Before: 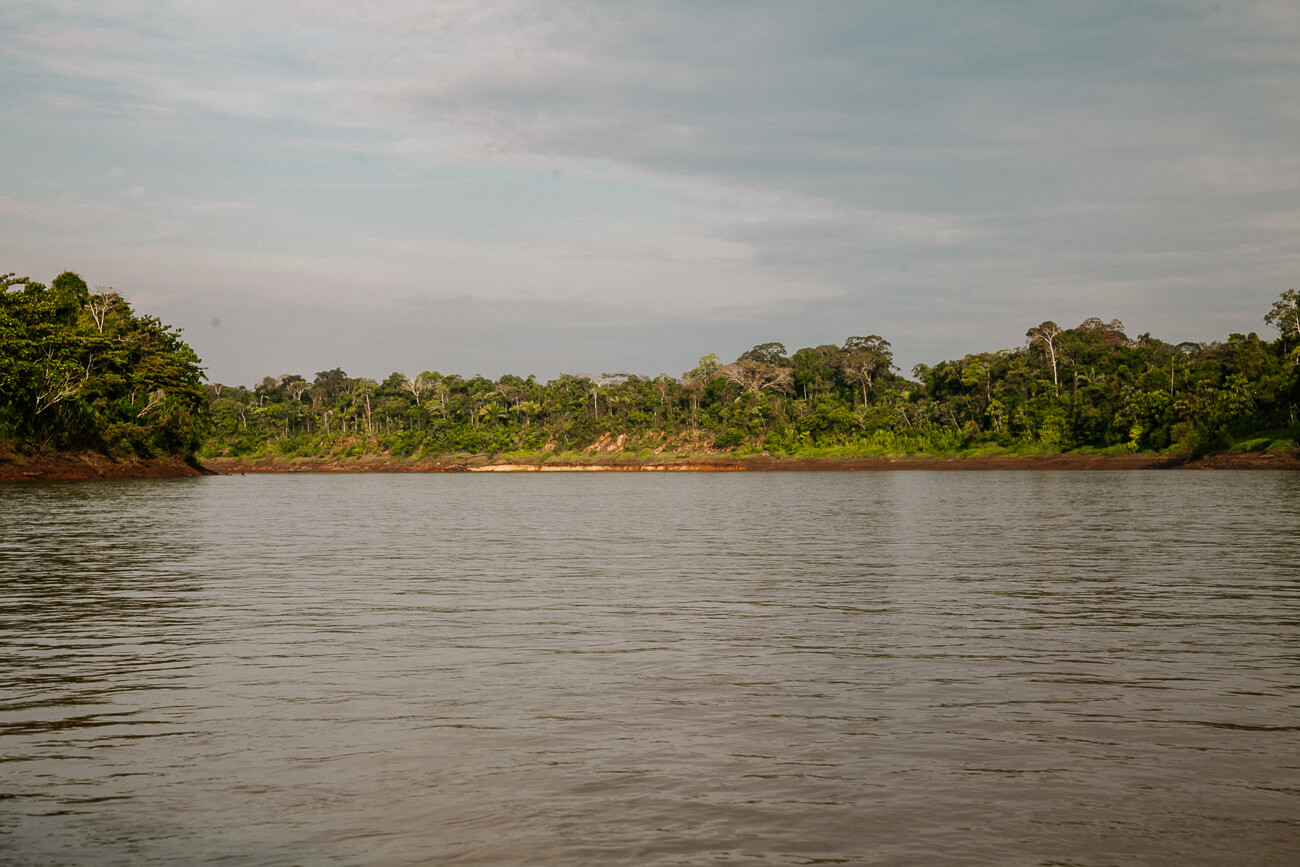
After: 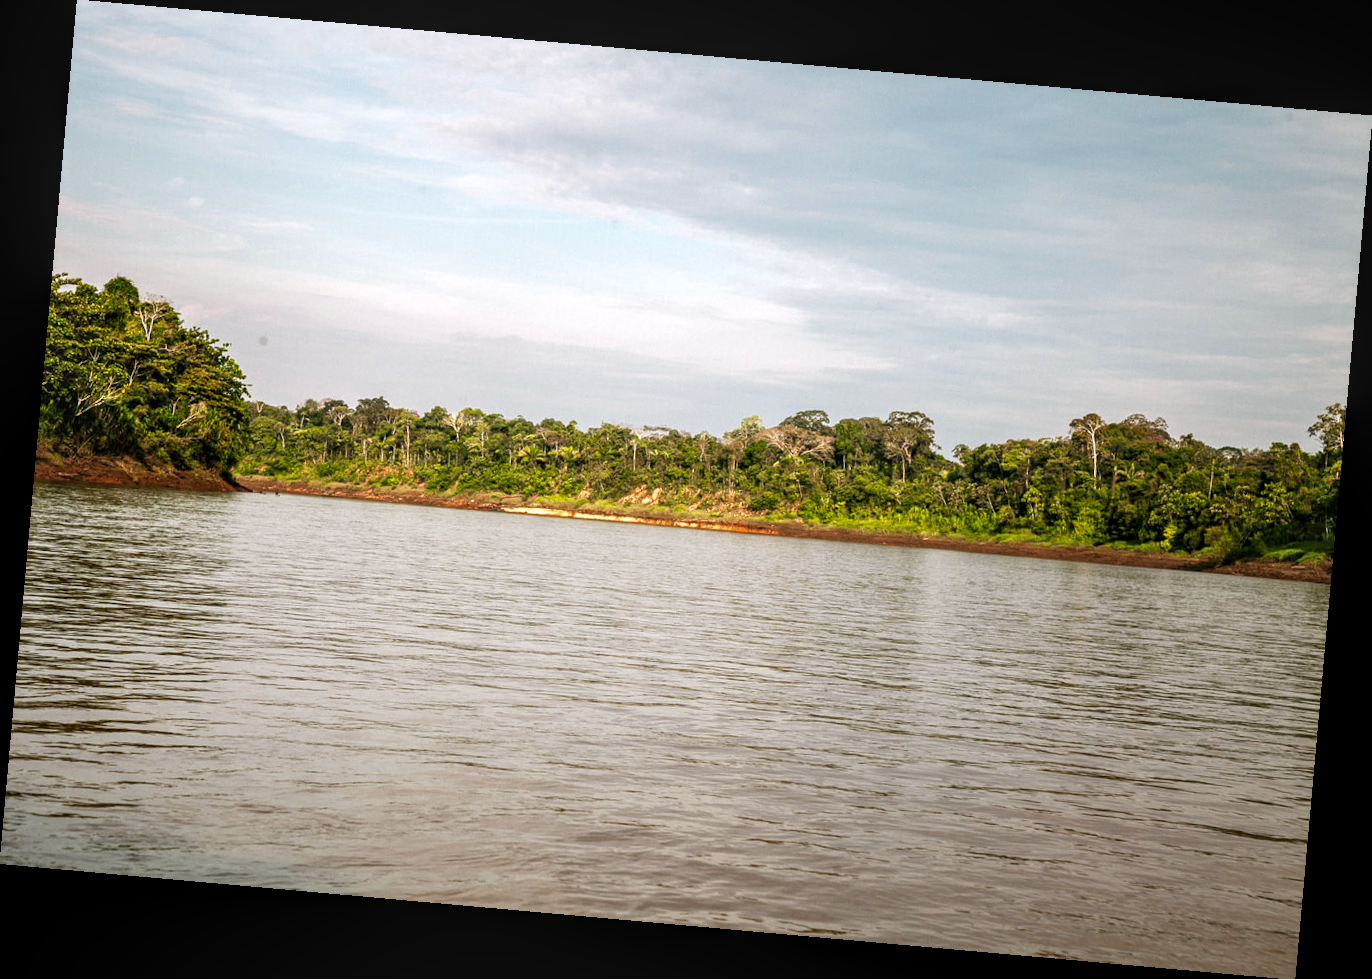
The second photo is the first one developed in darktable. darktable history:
rotate and perspective: rotation 5.12°, automatic cropping off
white balance: red 0.983, blue 1.036
local contrast: on, module defaults
exposure: black level correction 0.001, exposure 0.955 EV, compensate exposure bias true, compensate highlight preservation false
